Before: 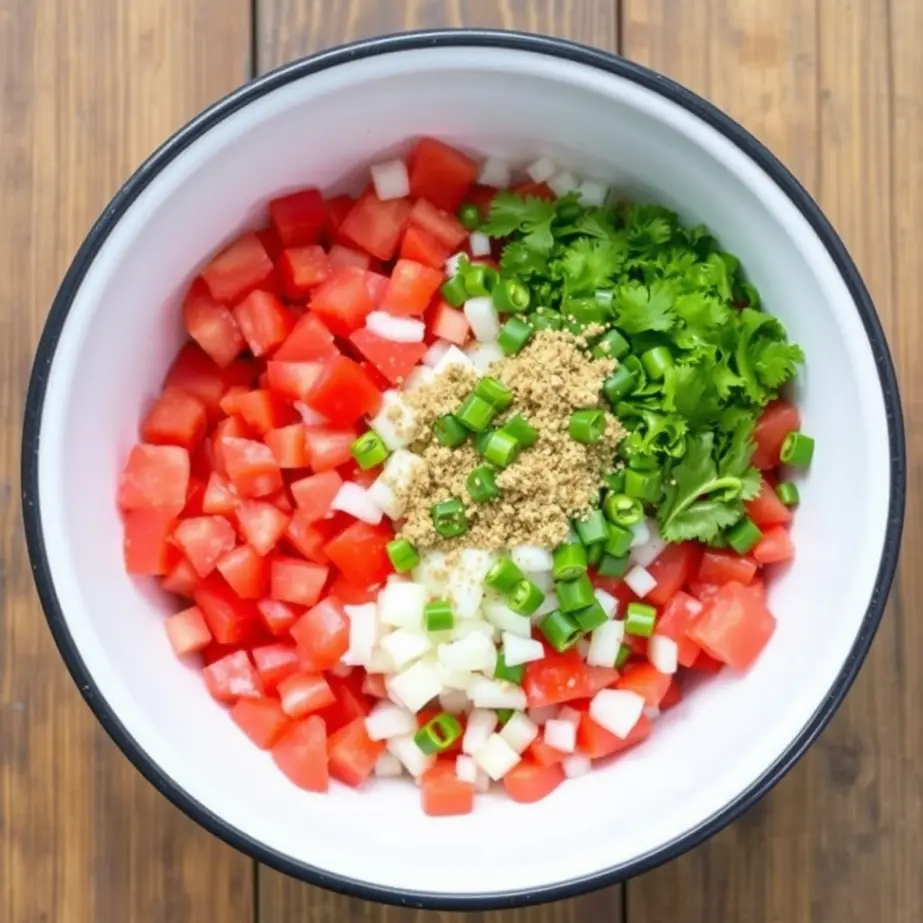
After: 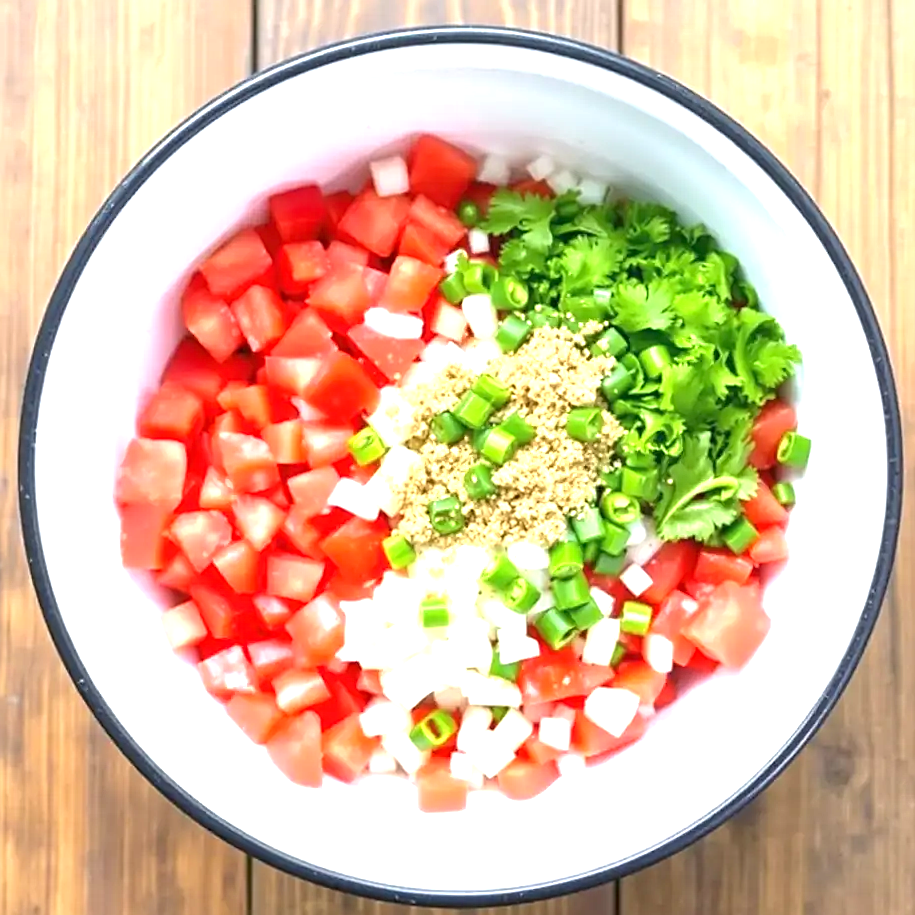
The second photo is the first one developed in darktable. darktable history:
exposure: black level correction 0, exposure 1.2 EV, compensate highlight preservation false
sharpen: on, module defaults
crop and rotate: angle -0.5°
